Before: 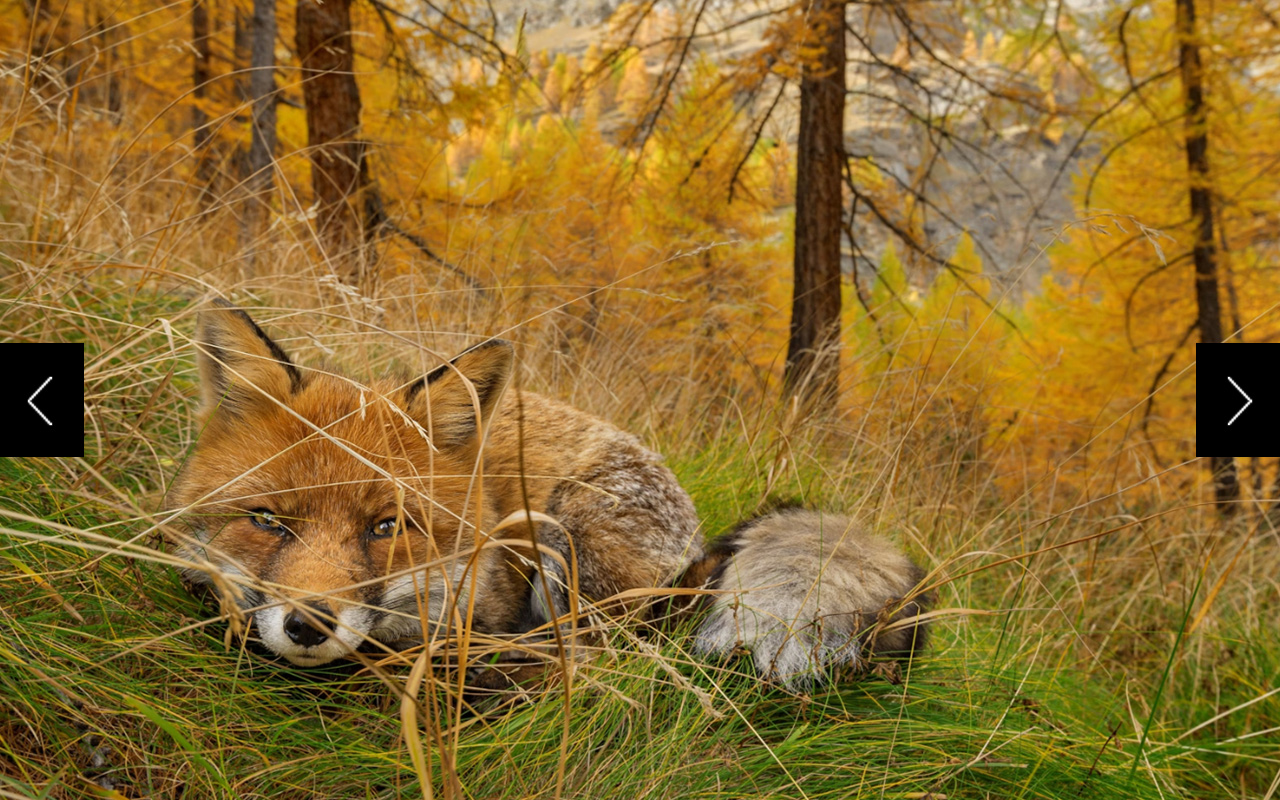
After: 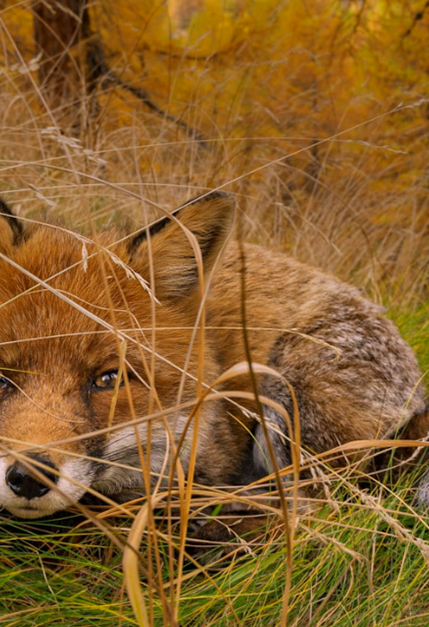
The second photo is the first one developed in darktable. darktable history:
graduated density: on, module defaults
color correction: highlights a* 12.23, highlights b* 5.41
white balance: red 0.967, blue 1.049
crop and rotate: left 21.77%, top 18.528%, right 44.676%, bottom 2.997%
